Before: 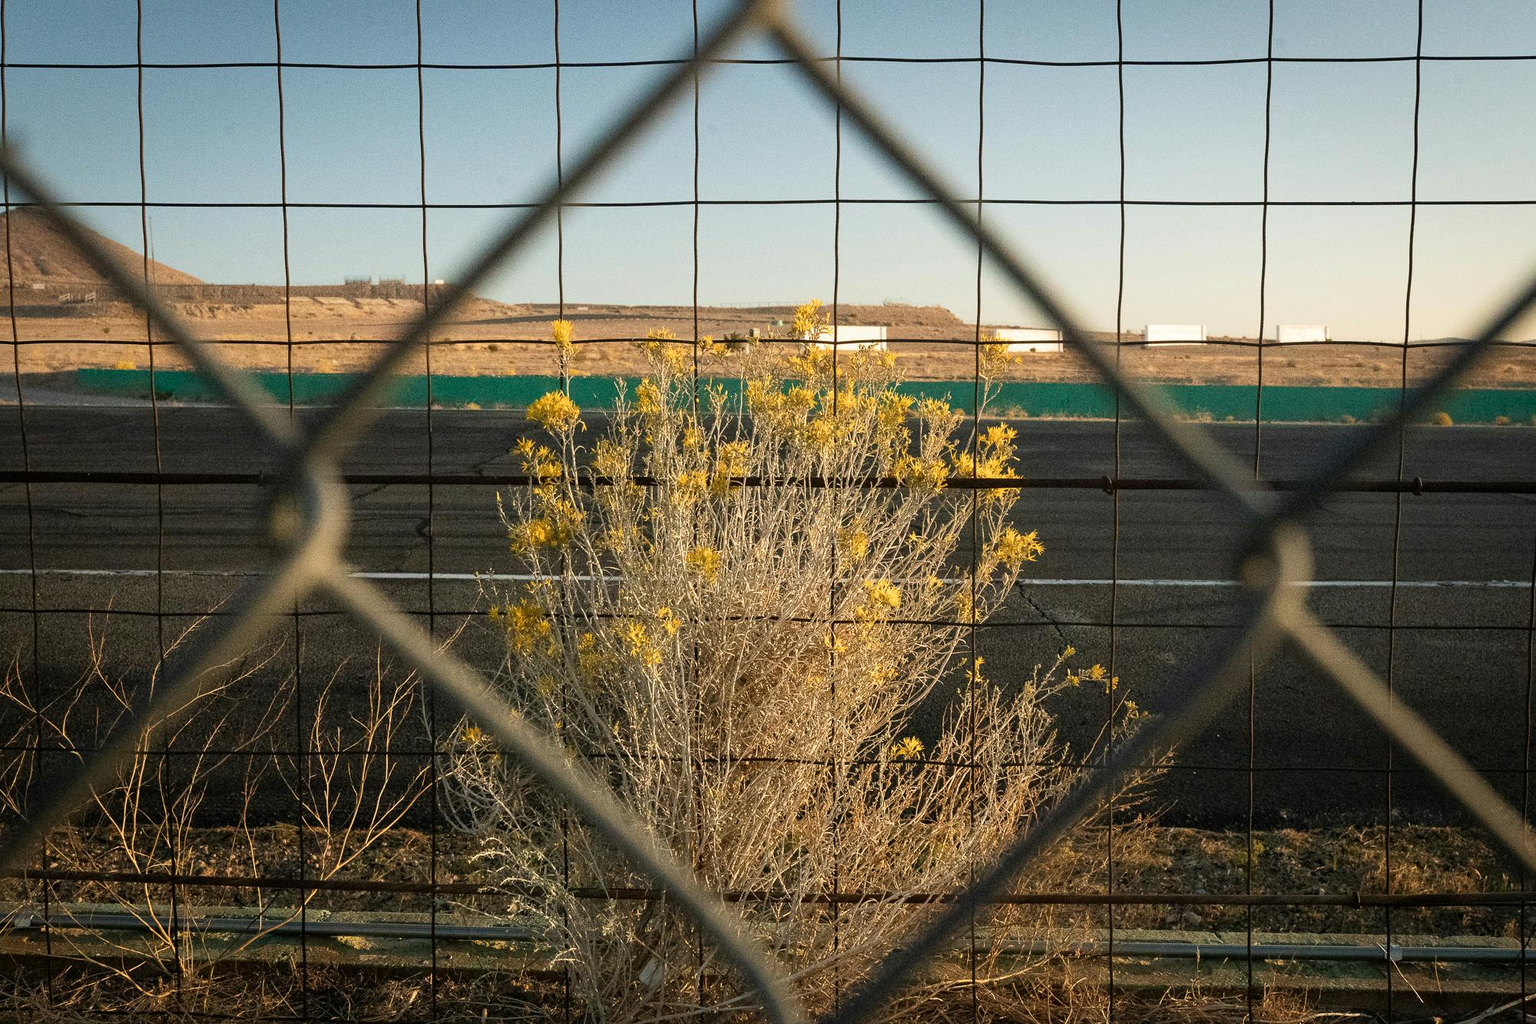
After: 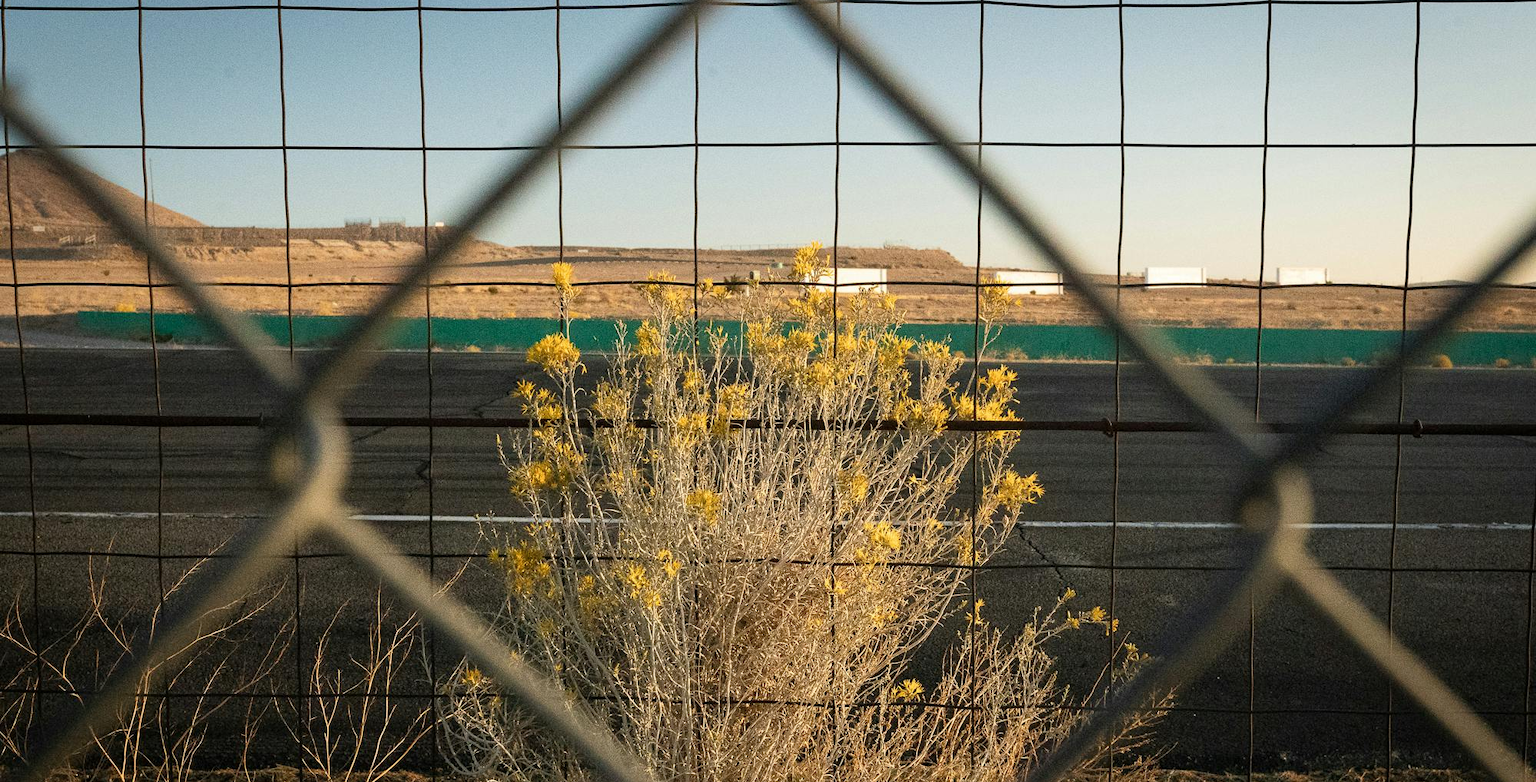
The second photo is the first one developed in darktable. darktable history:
crop: top 5.684%, bottom 17.823%
